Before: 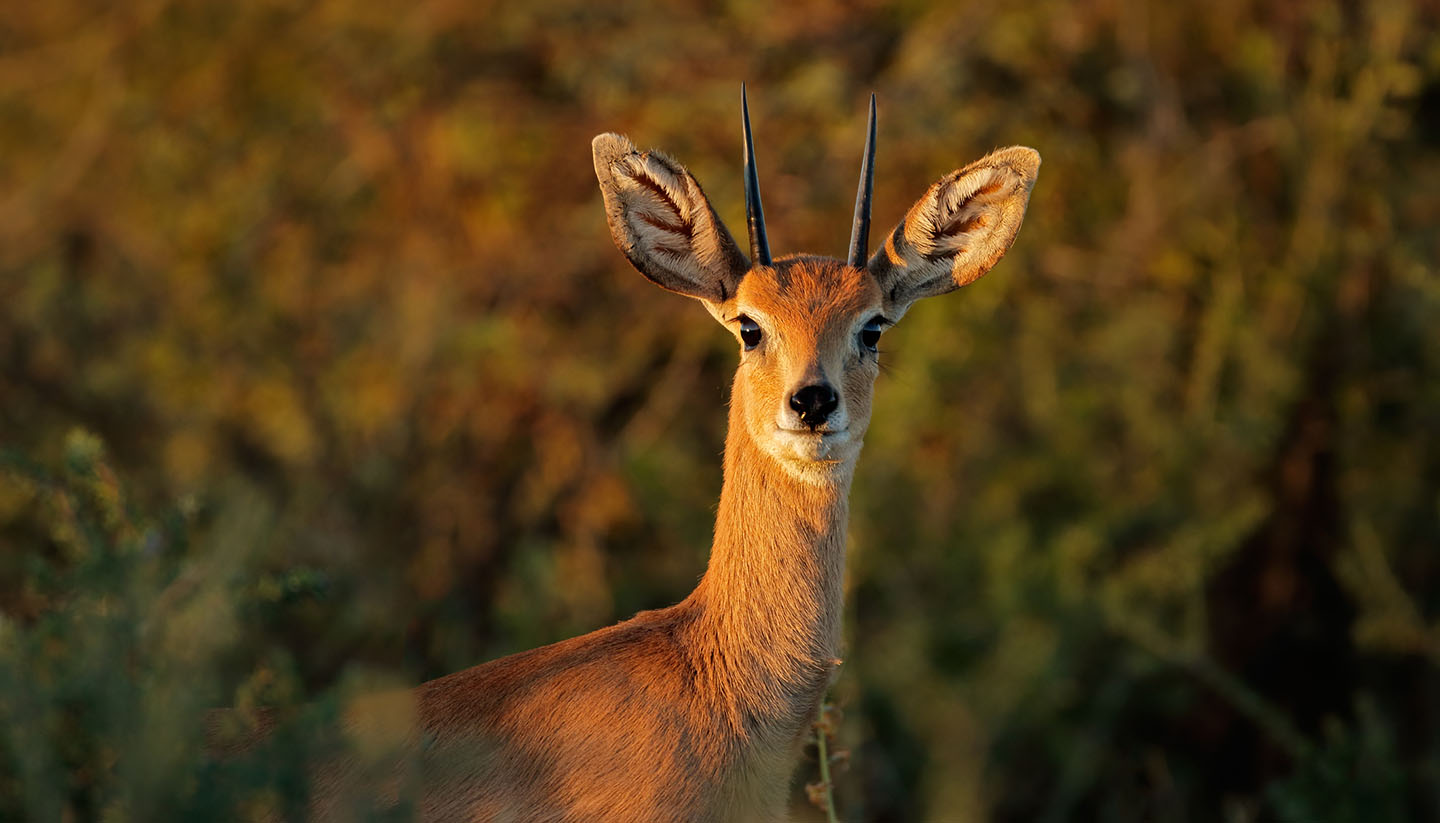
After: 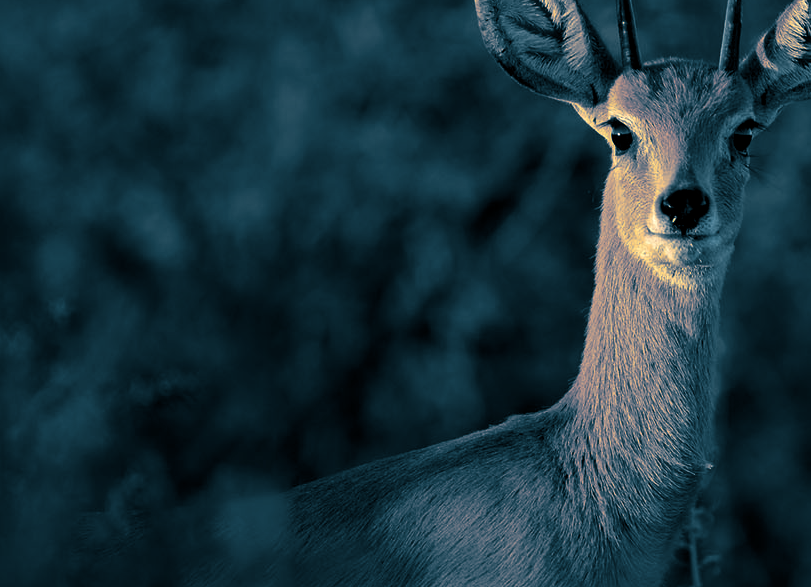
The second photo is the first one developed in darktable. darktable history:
crop: left 8.966%, top 23.852%, right 34.699%, bottom 4.703%
levels: levels [0.029, 0.545, 0.971]
split-toning: shadows › hue 212.4°, balance -70
